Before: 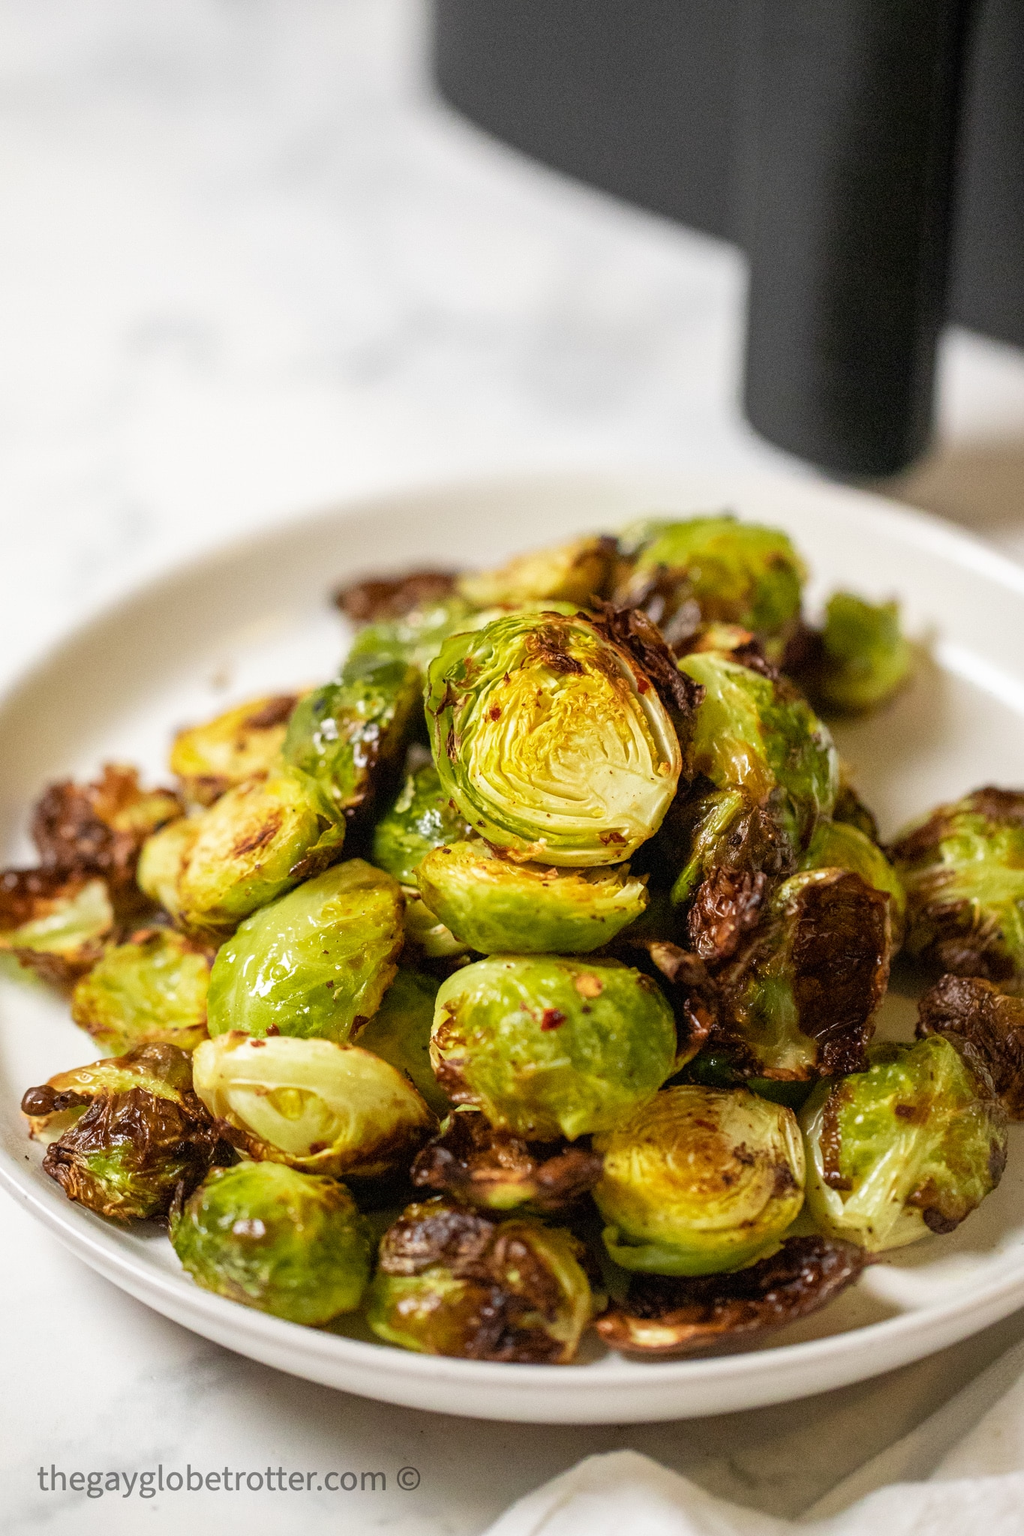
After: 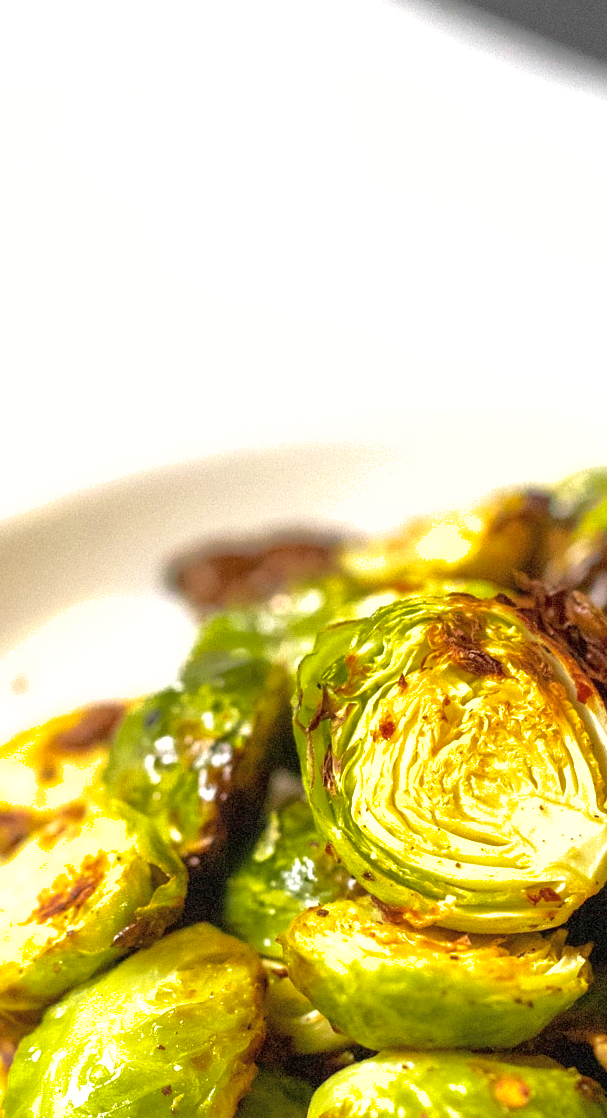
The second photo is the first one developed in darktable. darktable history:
crop: left 20.044%, top 10.864%, right 35.467%, bottom 34.525%
exposure: exposure 0.605 EV, compensate highlight preservation false
shadows and highlights: on, module defaults
